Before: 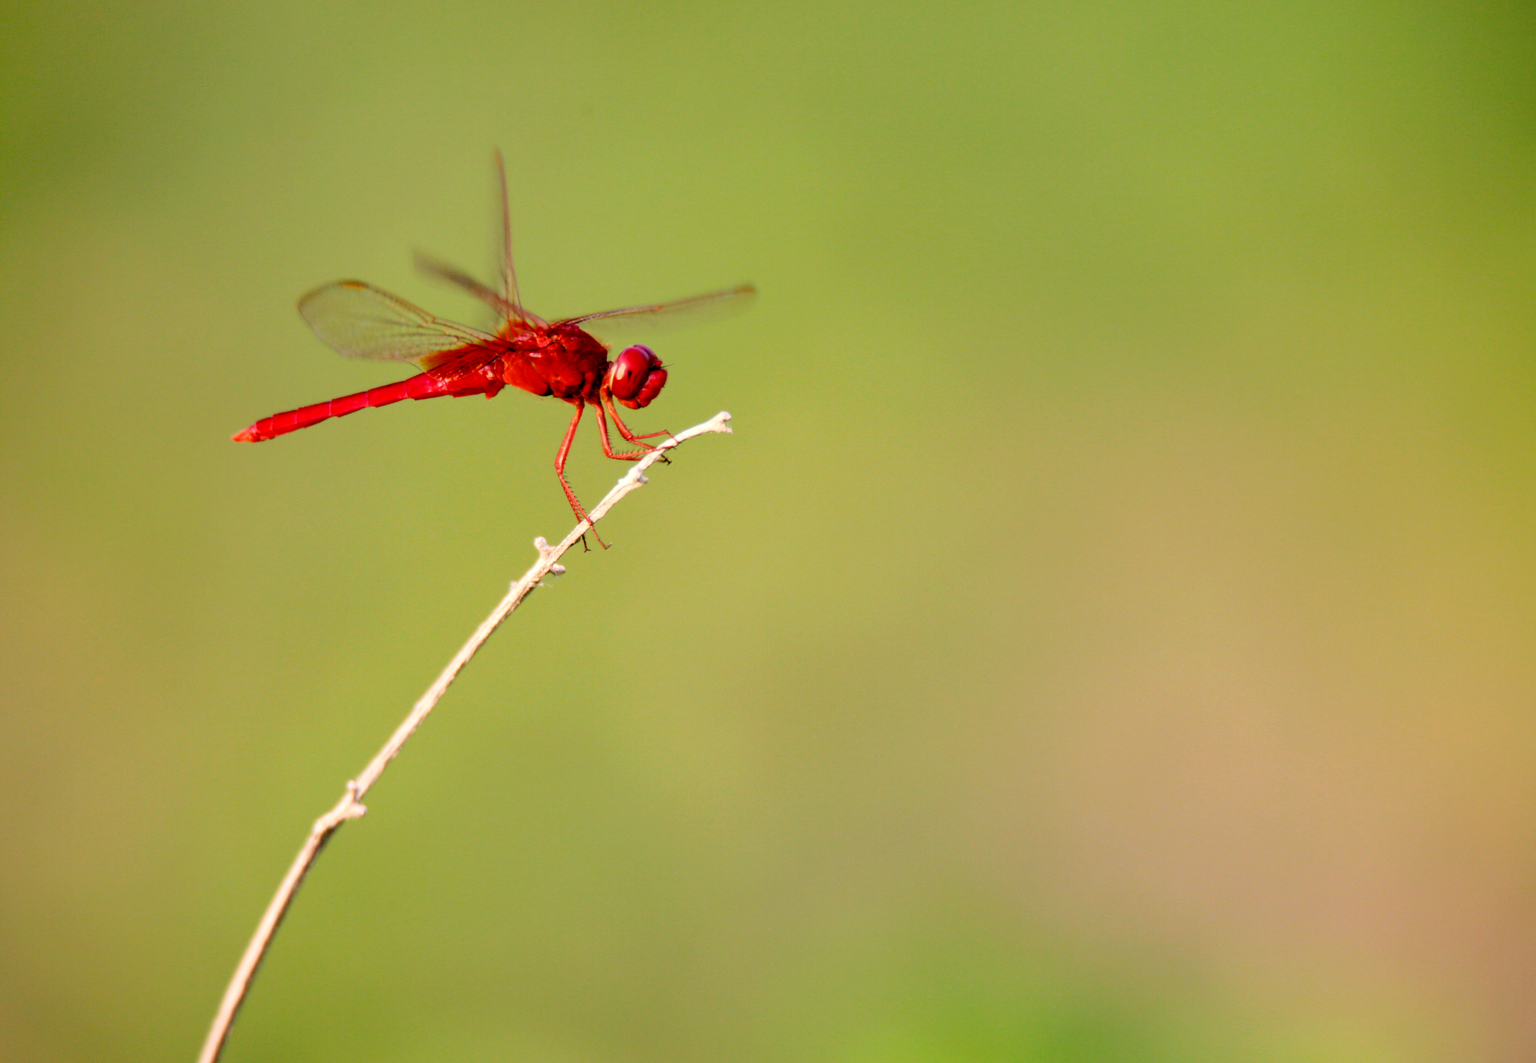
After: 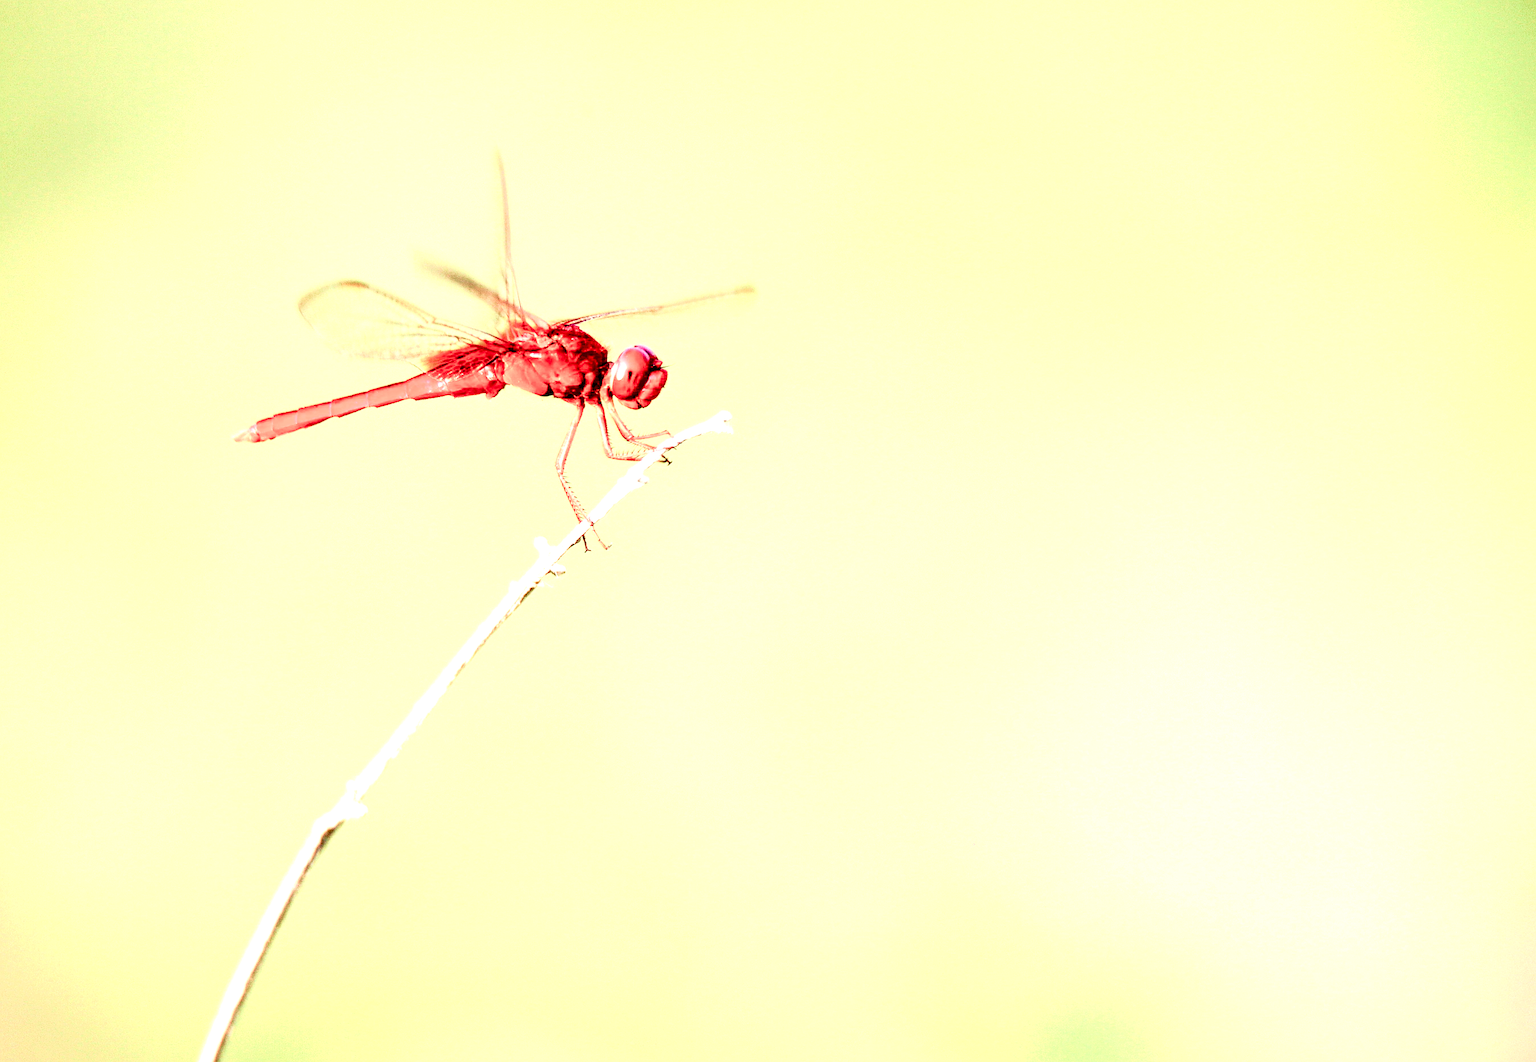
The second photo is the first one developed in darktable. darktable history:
exposure: exposure 1.998 EV, compensate highlight preservation false
base curve: curves: ch0 [(0, 0) (0.472, 0.508) (1, 1)], exposure shift 0.579, preserve colors none
levels: levels [0, 0.445, 1]
tone curve: curves: ch0 [(0, 0) (0.003, 0) (0.011, 0.001) (0.025, 0.003) (0.044, 0.005) (0.069, 0.012) (0.1, 0.023) (0.136, 0.039) (0.177, 0.088) (0.224, 0.15) (0.277, 0.24) (0.335, 0.337) (0.399, 0.437) (0.468, 0.535) (0.543, 0.629) (0.623, 0.71) (0.709, 0.782) (0.801, 0.856) (0.898, 0.94) (1, 1)], color space Lab, independent channels, preserve colors none
local contrast: detail 202%
color balance rgb: shadows lift › luminance 0.376%, shadows lift › chroma 6.858%, shadows lift › hue 297.59°, linear chroma grading › global chroma -15.805%, perceptual saturation grading › global saturation 20%, perceptual saturation grading › highlights -49.577%, perceptual saturation grading › shadows 24.888%, global vibrance 20%
sharpen: amount 0.985
velvia: on, module defaults
